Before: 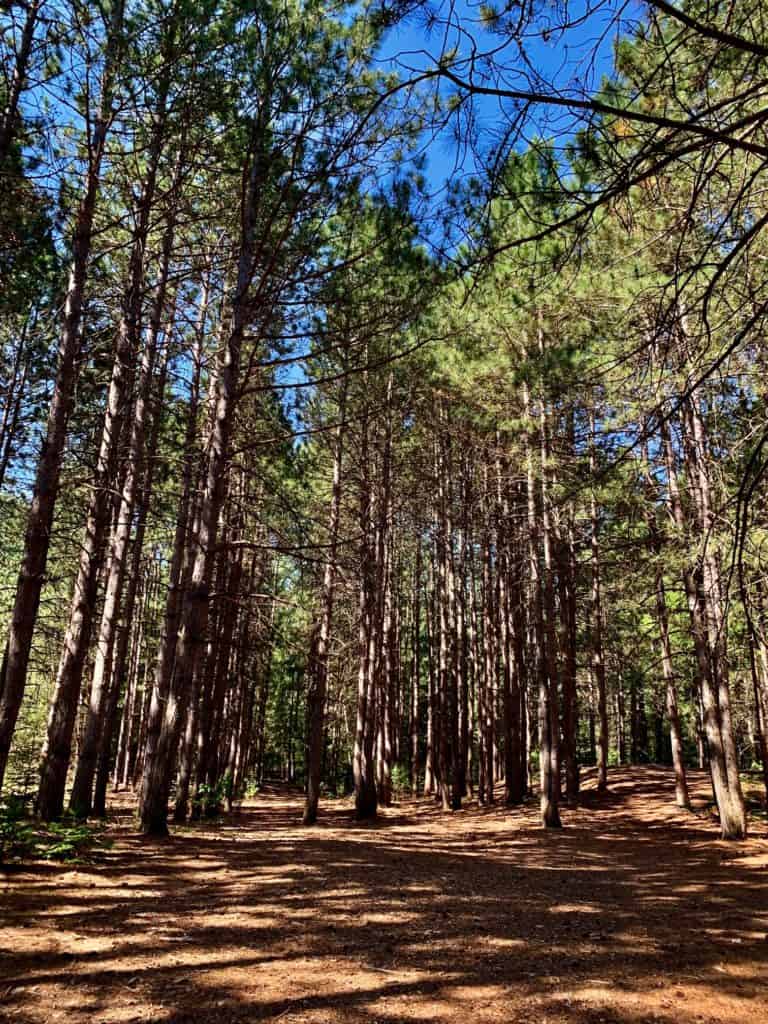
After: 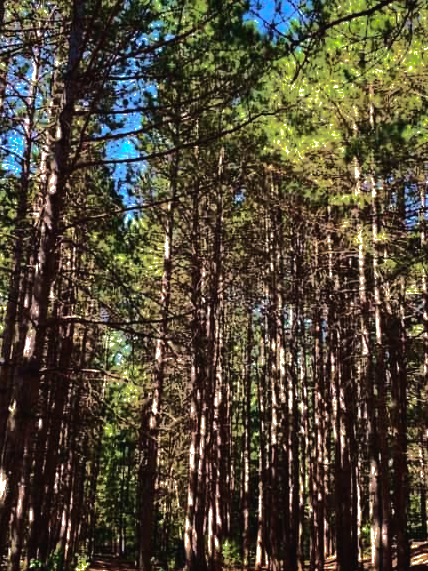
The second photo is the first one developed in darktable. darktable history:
shadows and highlights: shadows -19.91, highlights -73.15
exposure: black level correction -0.005, exposure 0.054 EV, compensate highlight preservation false
crop and rotate: left 22.13%, top 22.054%, right 22.026%, bottom 22.102%
tone equalizer: -8 EV -0.75 EV, -7 EV -0.7 EV, -6 EV -0.6 EV, -5 EV -0.4 EV, -3 EV 0.4 EV, -2 EV 0.6 EV, -1 EV 0.7 EV, +0 EV 0.75 EV, edges refinement/feathering 500, mask exposure compensation -1.57 EV, preserve details no
velvia: on, module defaults
